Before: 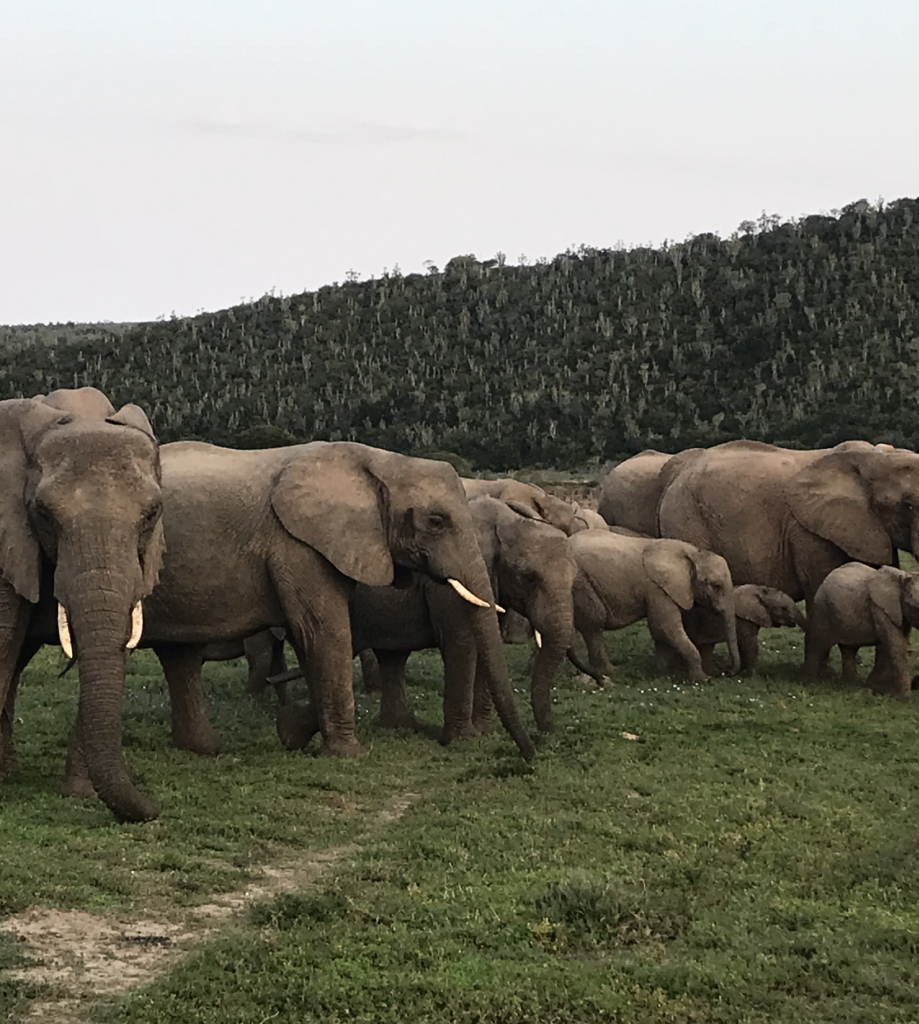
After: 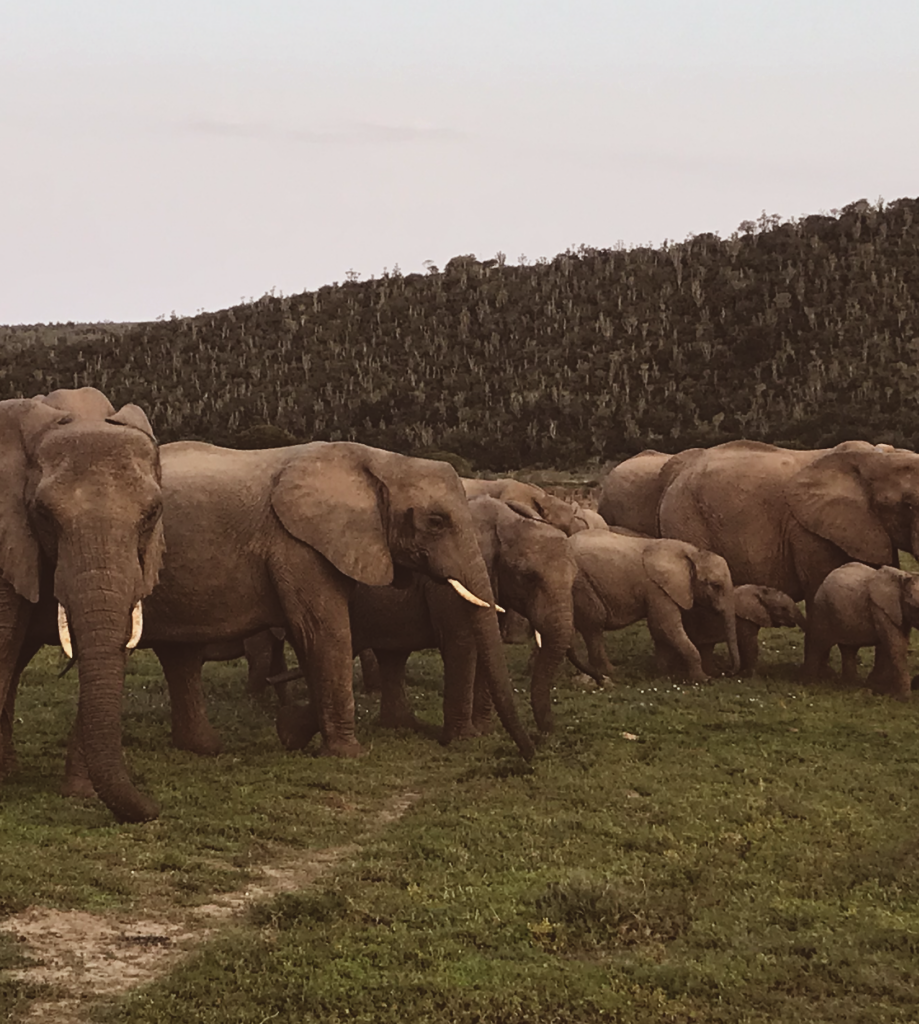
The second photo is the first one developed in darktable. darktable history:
exposure: black level correction -0.014, exposure -0.193 EV, compensate highlight preservation false
rgb levels: mode RGB, independent channels, levels [[0, 0.5, 1], [0, 0.521, 1], [0, 0.536, 1]]
